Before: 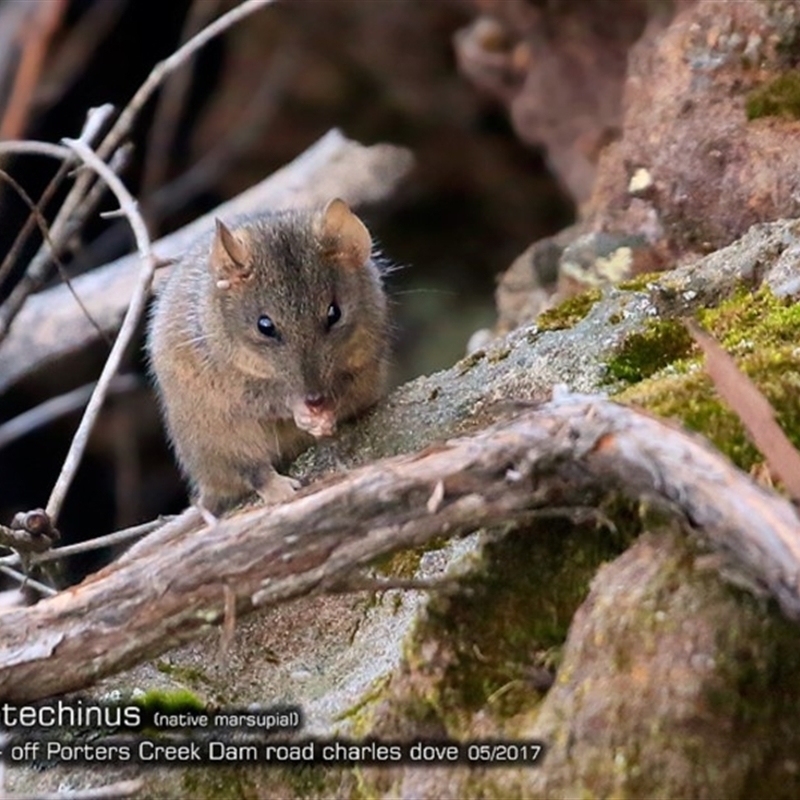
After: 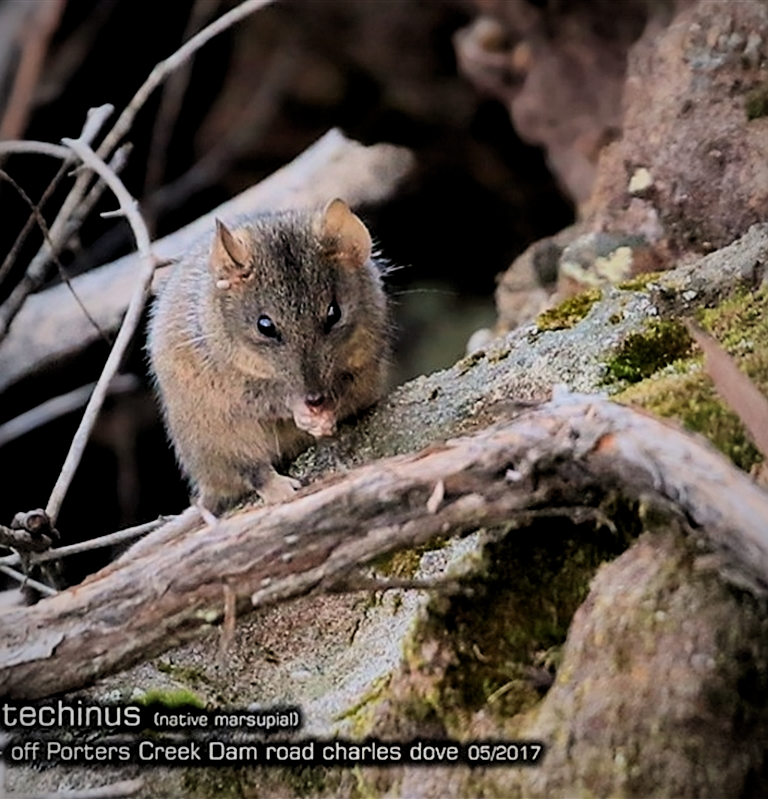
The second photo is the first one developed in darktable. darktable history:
crop: right 3.907%, bottom 0.037%
filmic rgb: middle gray luminance 28.73%, black relative exposure -10.33 EV, white relative exposure 5.47 EV, target black luminance 0%, hardness 3.96, latitude 1.17%, contrast 1.123, highlights saturation mix 4.85%, shadows ↔ highlights balance 15.15%, color science v6 (2022)
sharpen: on, module defaults
levels: levels [0.016, 0.492, 0.969]
vignetting: fall-off start 72.43%, fall-off radius 108.81%, width/height ratio 0.728
